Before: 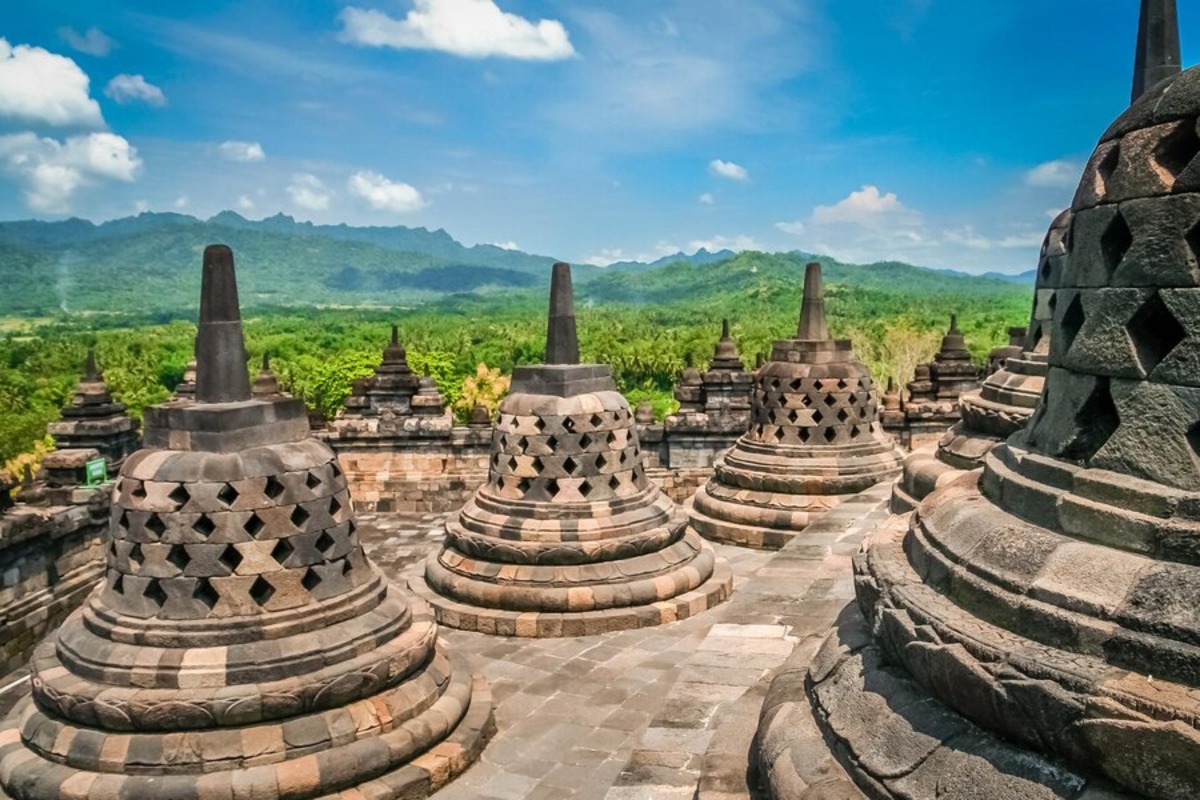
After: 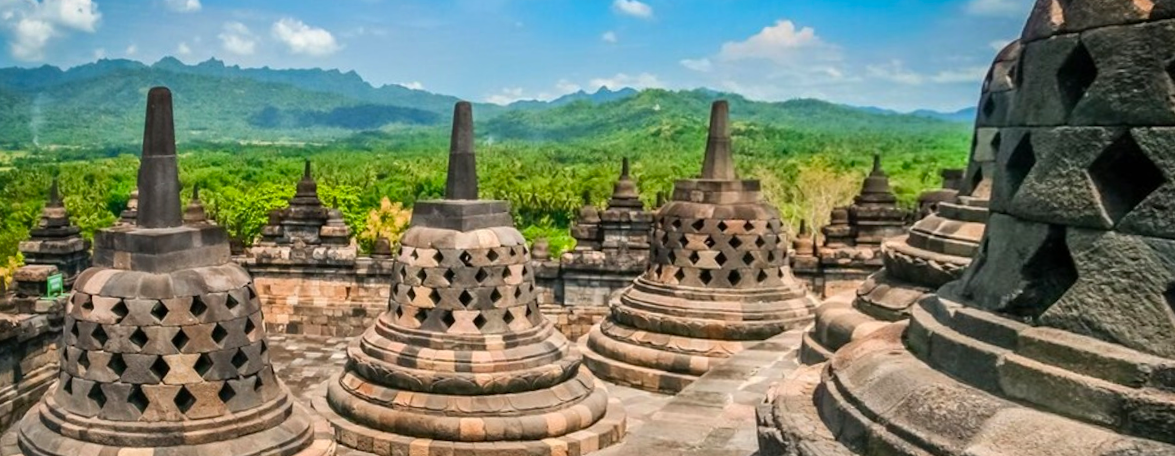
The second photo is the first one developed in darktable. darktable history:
rotate and perspective: rotation 1.69°, lens shift (vertical) -0.023, lens shift (horizontal) -0.291, crop left 0.025, crop right 0.988, crop top 0.092, crop bottom 0.842
crop: top 16.727%, bottom 16.727%
contrast brightness saturation: contrast 0.04, saturation 0.16
